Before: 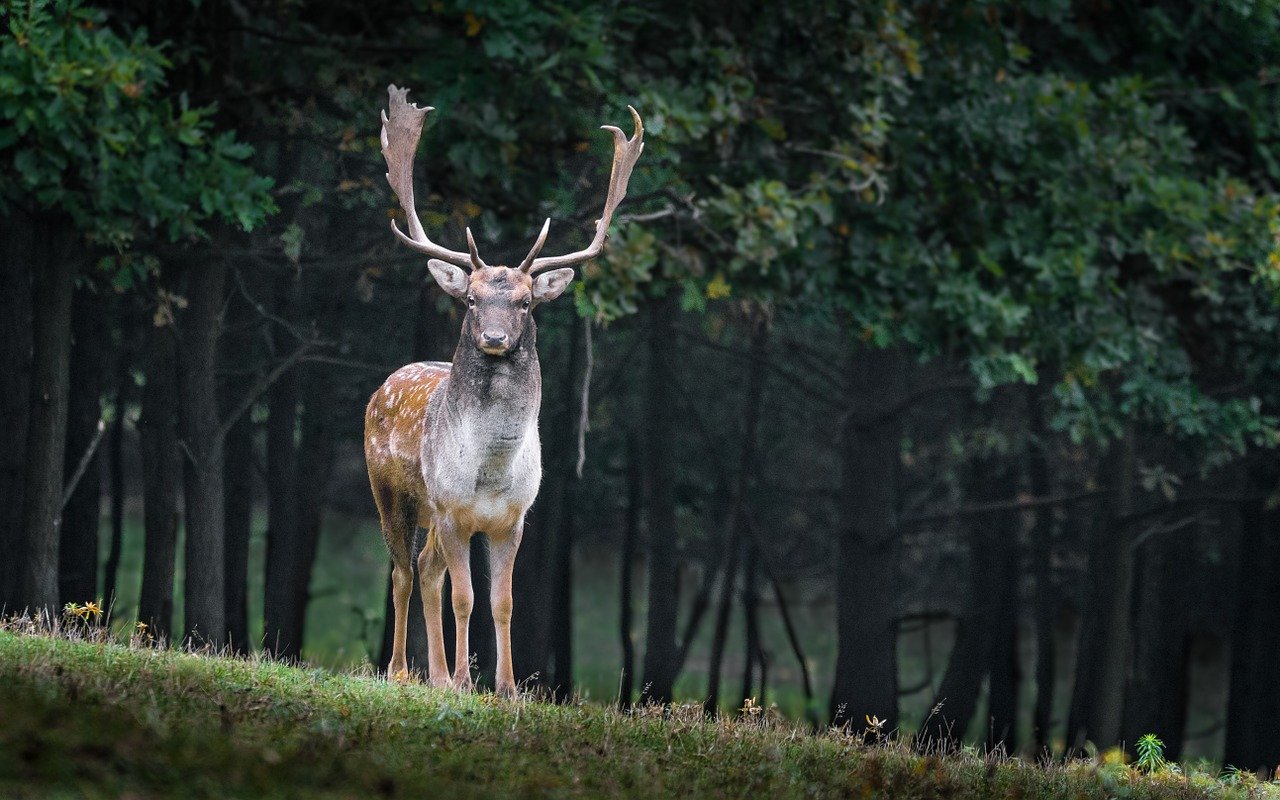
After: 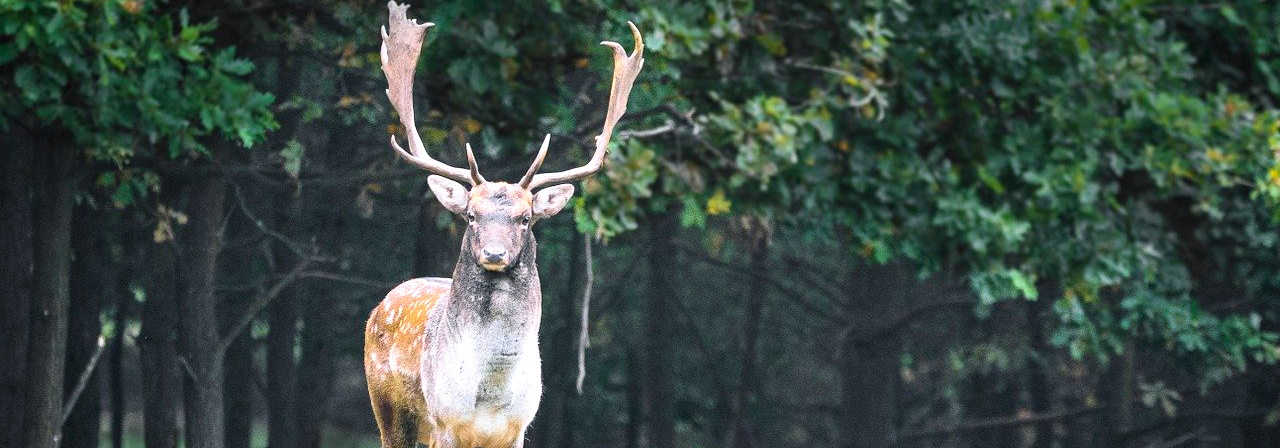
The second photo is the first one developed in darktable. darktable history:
contrast brightness saturation: contrast 0.2, brightness 0.16, saturation 0.22
exposure: black level correction 0, exposure 0.7 EV, compensate exposure bias true, compensate highlight preservation false
crop and rotate: top 10.605%, bottom 33.274%
